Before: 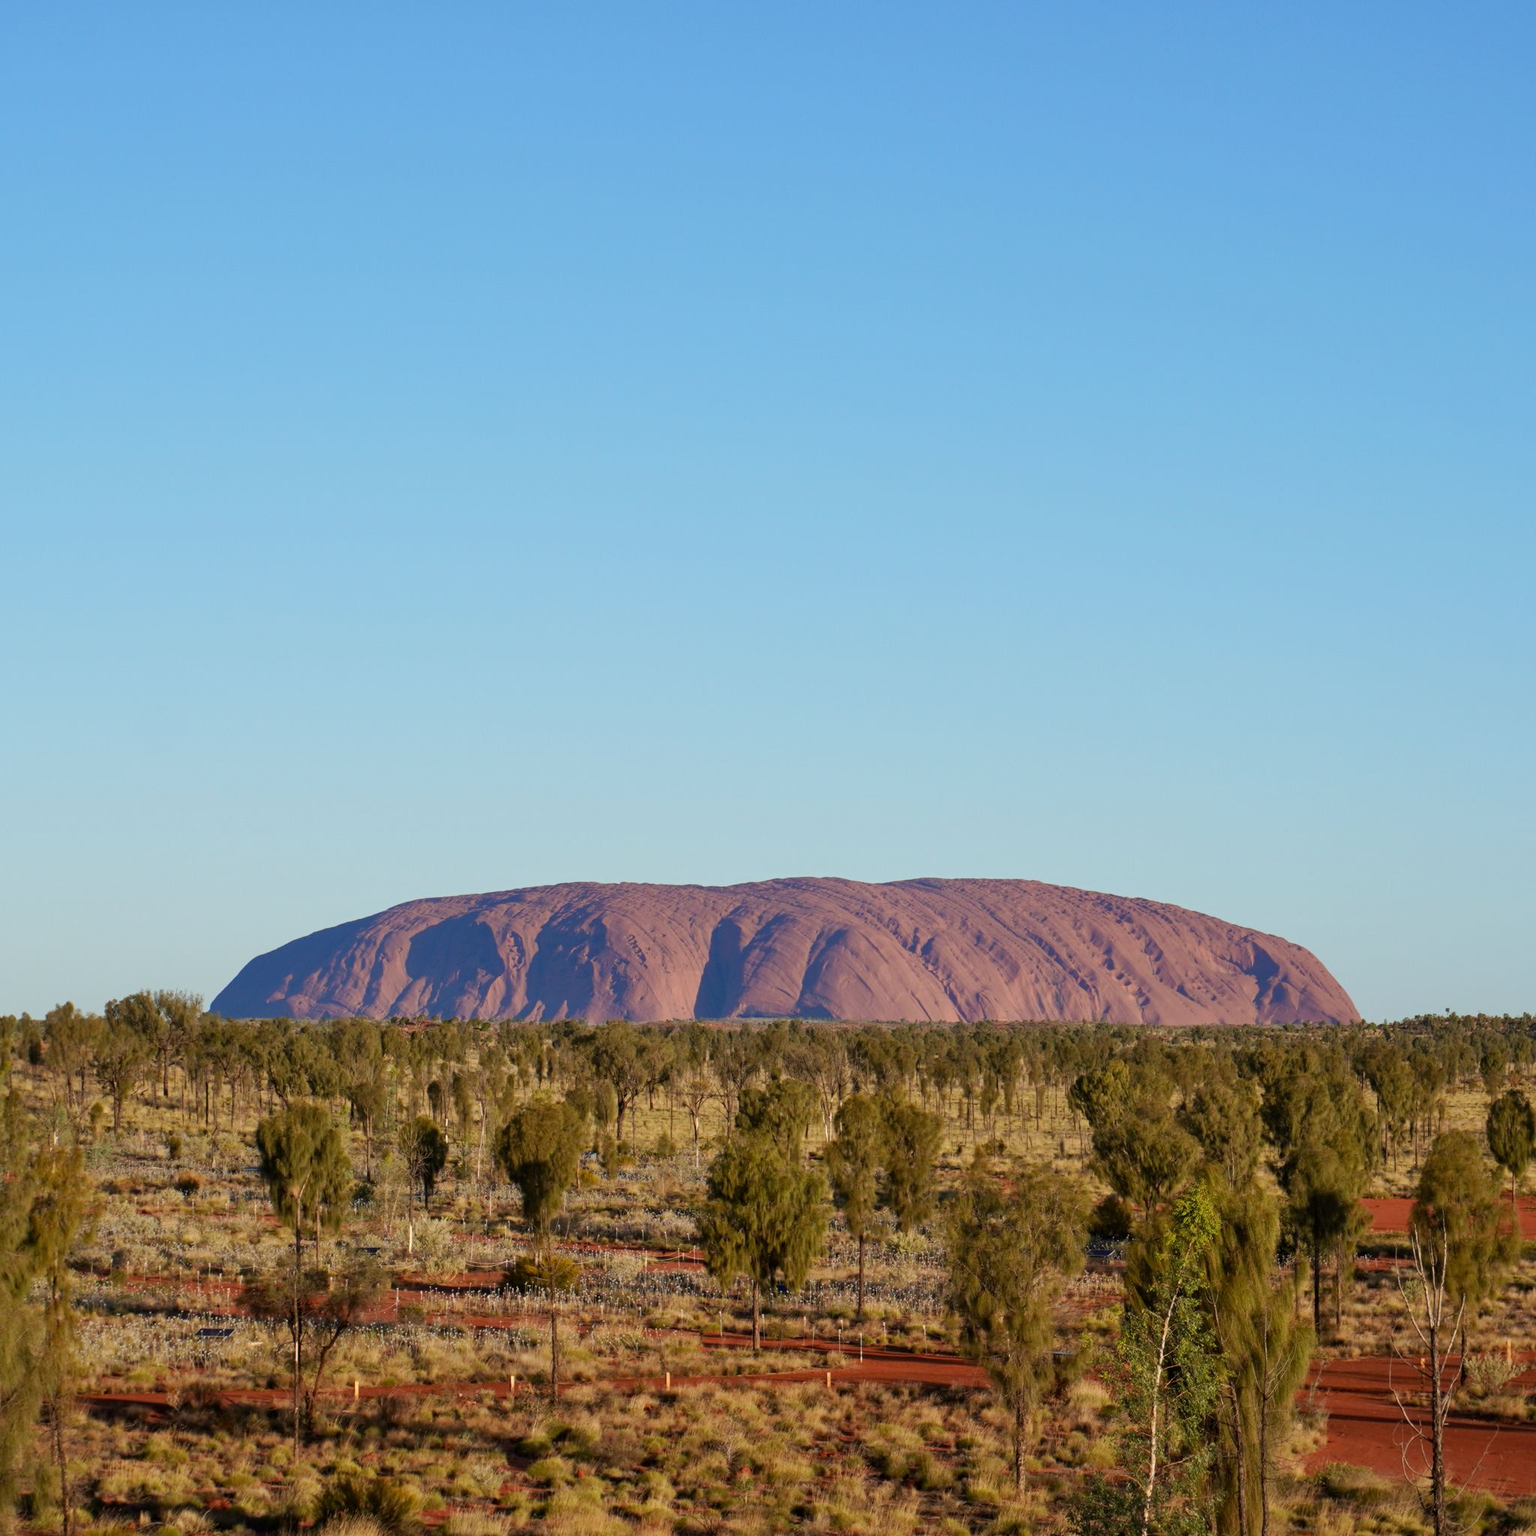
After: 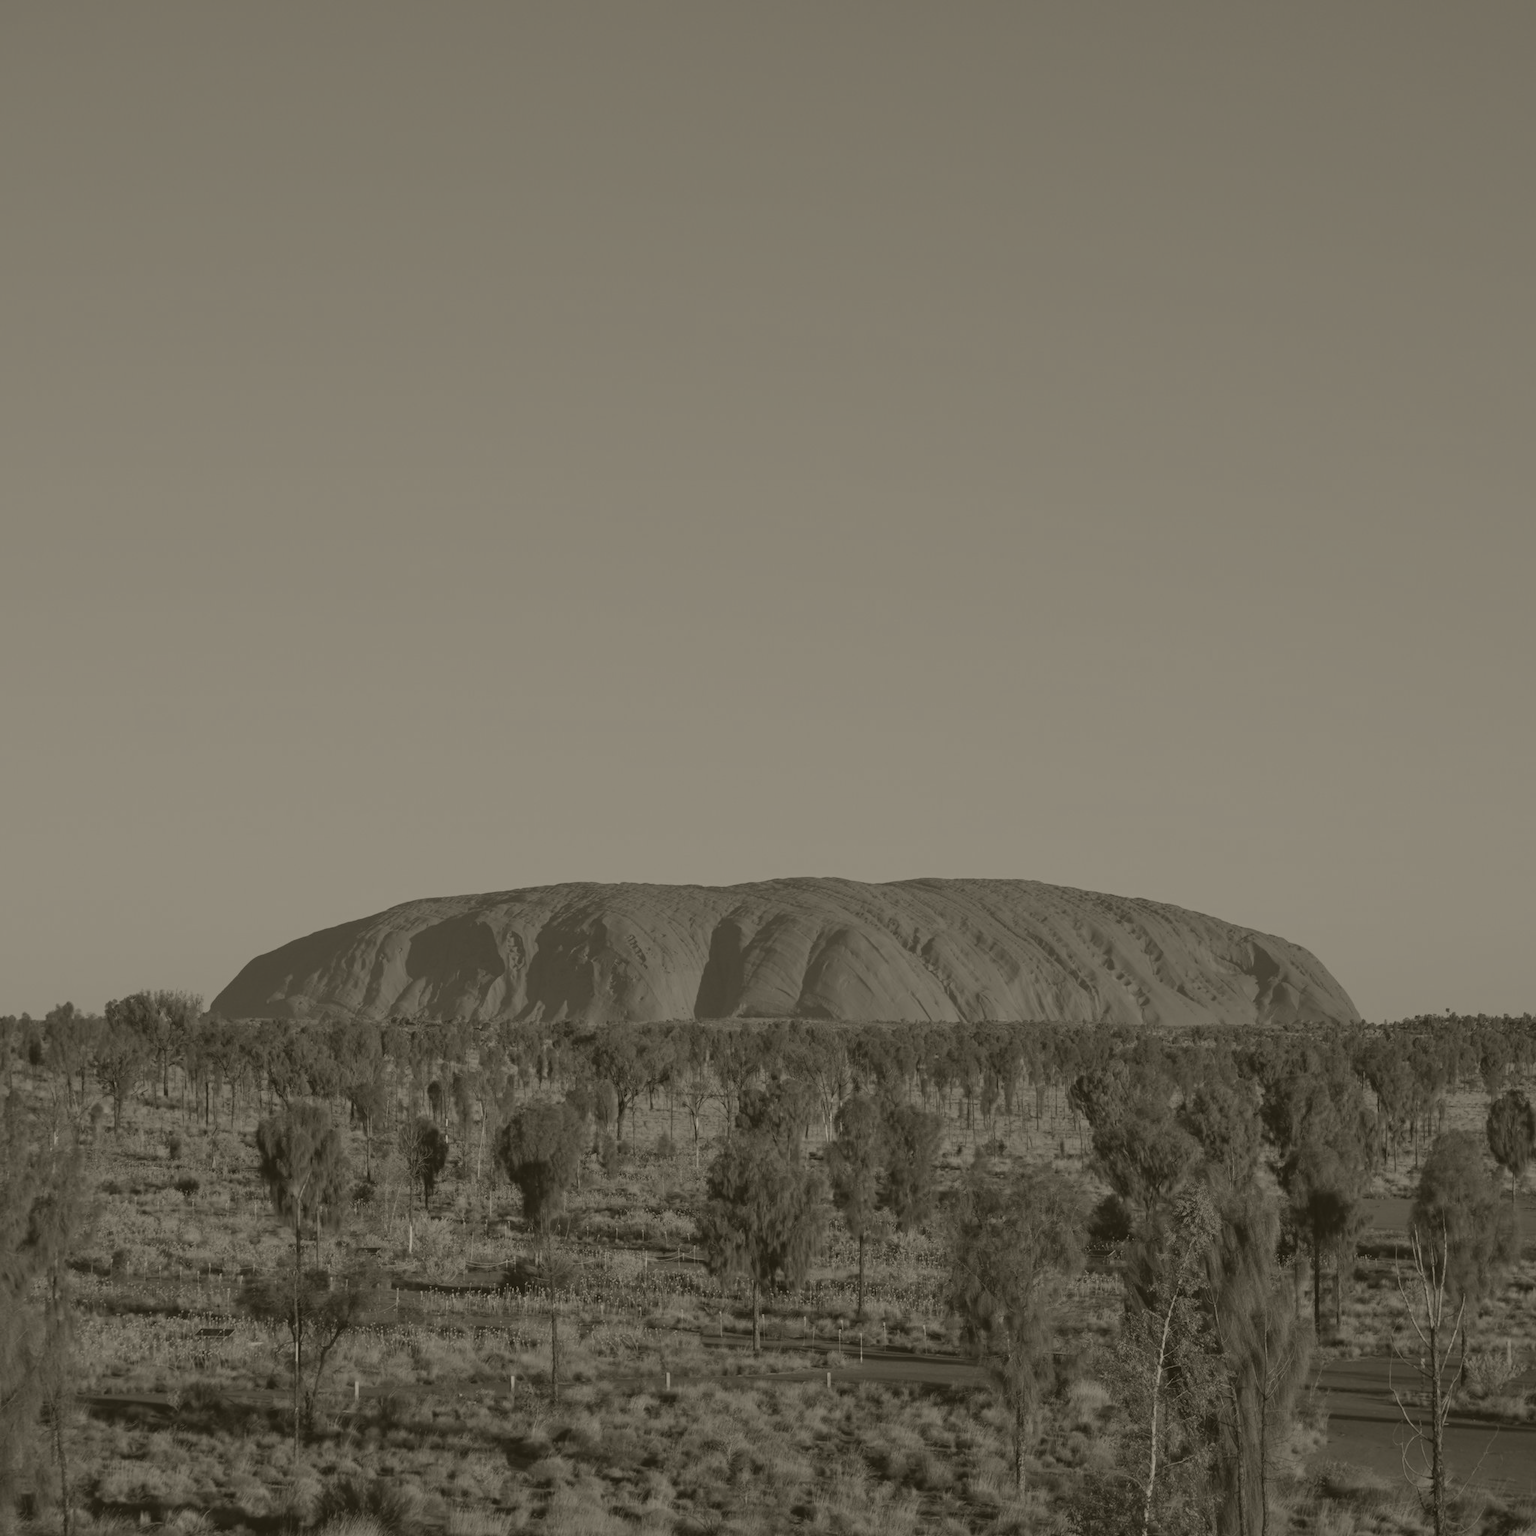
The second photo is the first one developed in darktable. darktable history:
colorize: hue 41.44°, saturation 22%, source mix 60%, lightness 10.61%
white balance: red 1.009, blue 1.027
vibrance: vibrance 100%
color correction: highlights a* -12.64, highlights b* -18.1, saturation 0.7
